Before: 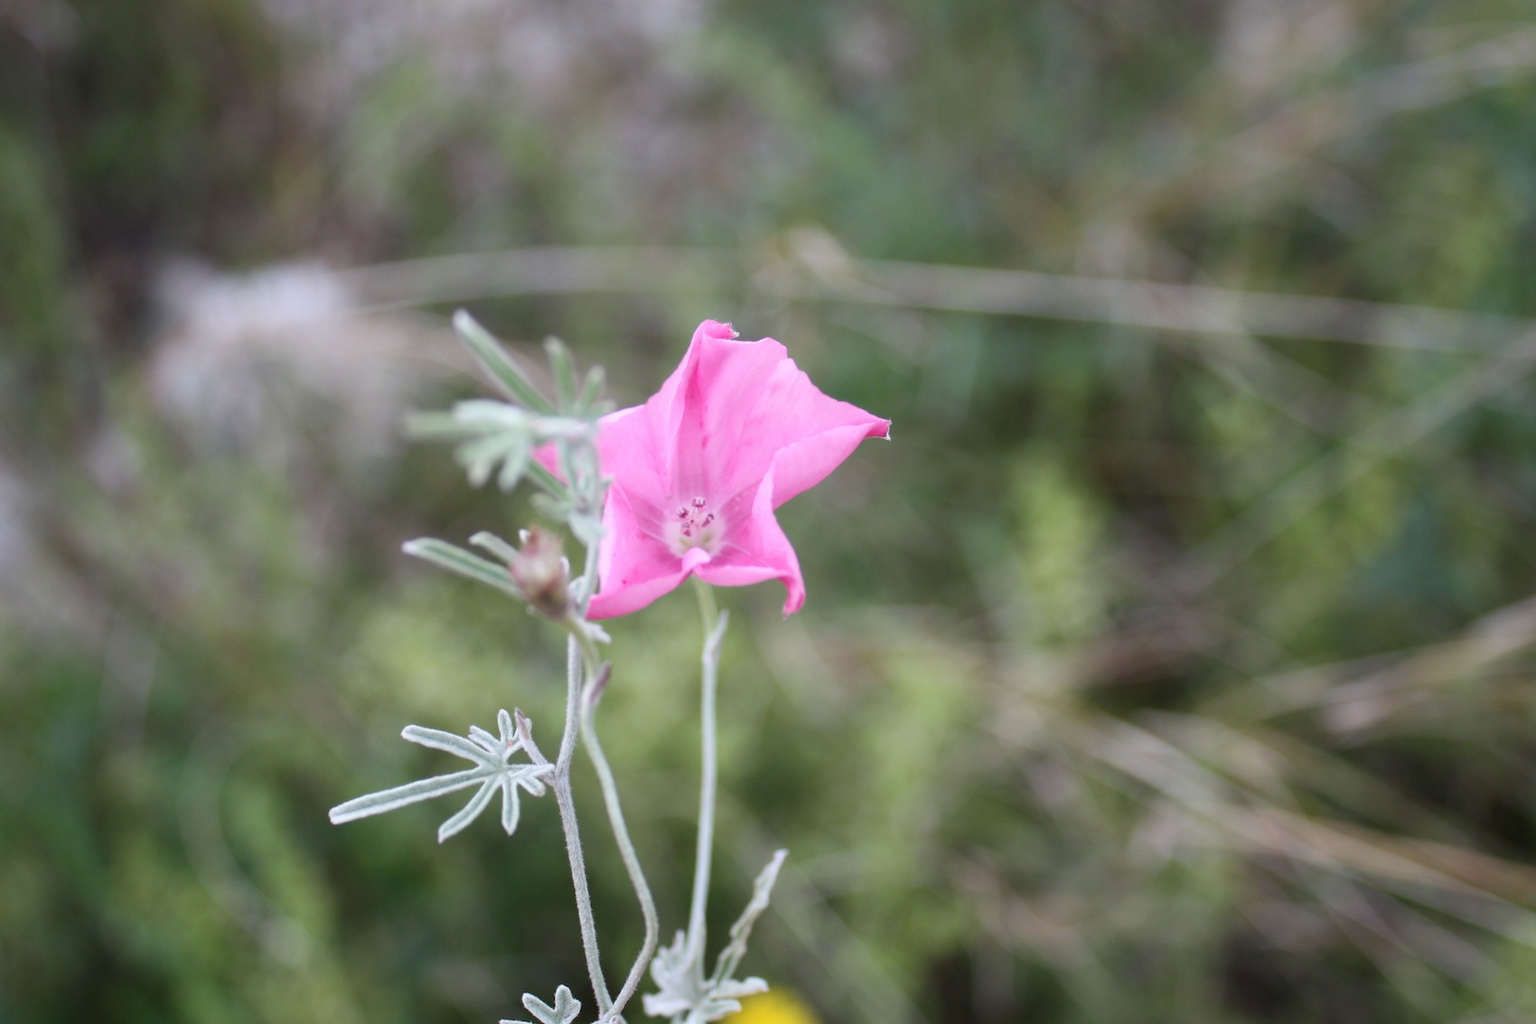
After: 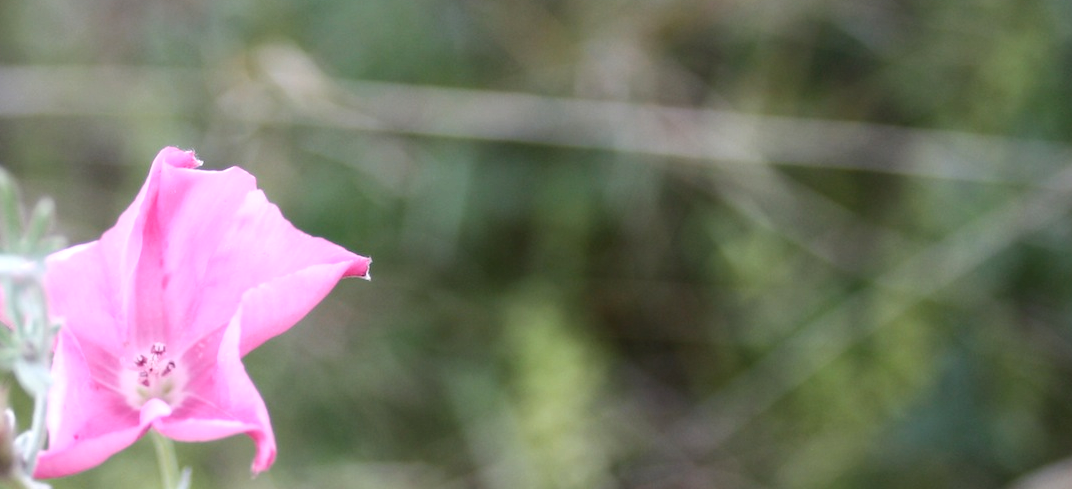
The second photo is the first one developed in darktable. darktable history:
crop: left 36.226%, top 18.325%, right 0.662%, bottom 38.378%
tone equalizer: -8 EV -0.407 EV, -7 EV -0.389 EV, -6 EV -0.362 EV, -5 EV -0.216 EV, -3 EV 0.202 EV, -2 EV 0.325 EV, -1 EV 0.406 EV, +0 EV 0.389 EV, edges refinement/feathering 500, mask exposure compensation -1.57 EV, preserve details no
base curve: curves: ch0 [(0, 0) (0.283, 0.295) (1, 1)], exposure shift 0.57, preserve colors none
